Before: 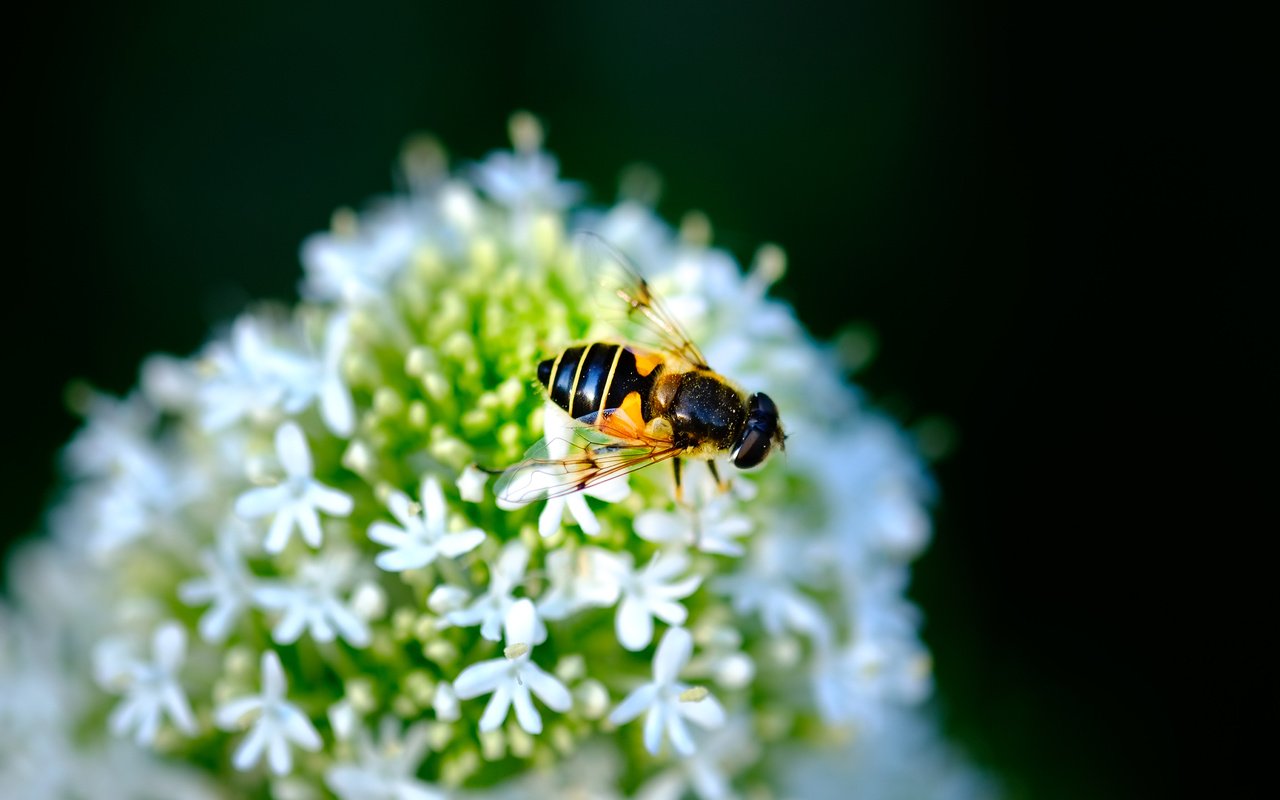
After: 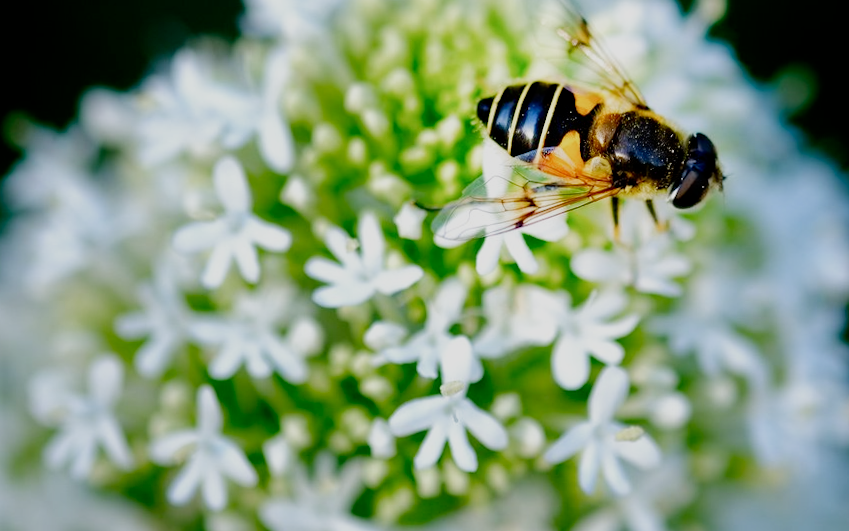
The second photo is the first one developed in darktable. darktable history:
filmic rgb: middle gray luminance 18.3%, black relative exposure -11.21 EV, white relative exposure 3.73 EV, threshold 5.98 EV, target black luminance 0%, hardness 5.83, latitude 57.89%, contrast 0.964, shadows ↔ highlights balance 49.36%, preserve chrominance no, color science v4 (2020), type of noise poissonian, enable highlight reconstruction true
crop and rotate: angle -0.663°, left 3.95%, top 32.379%, right 28.437%
